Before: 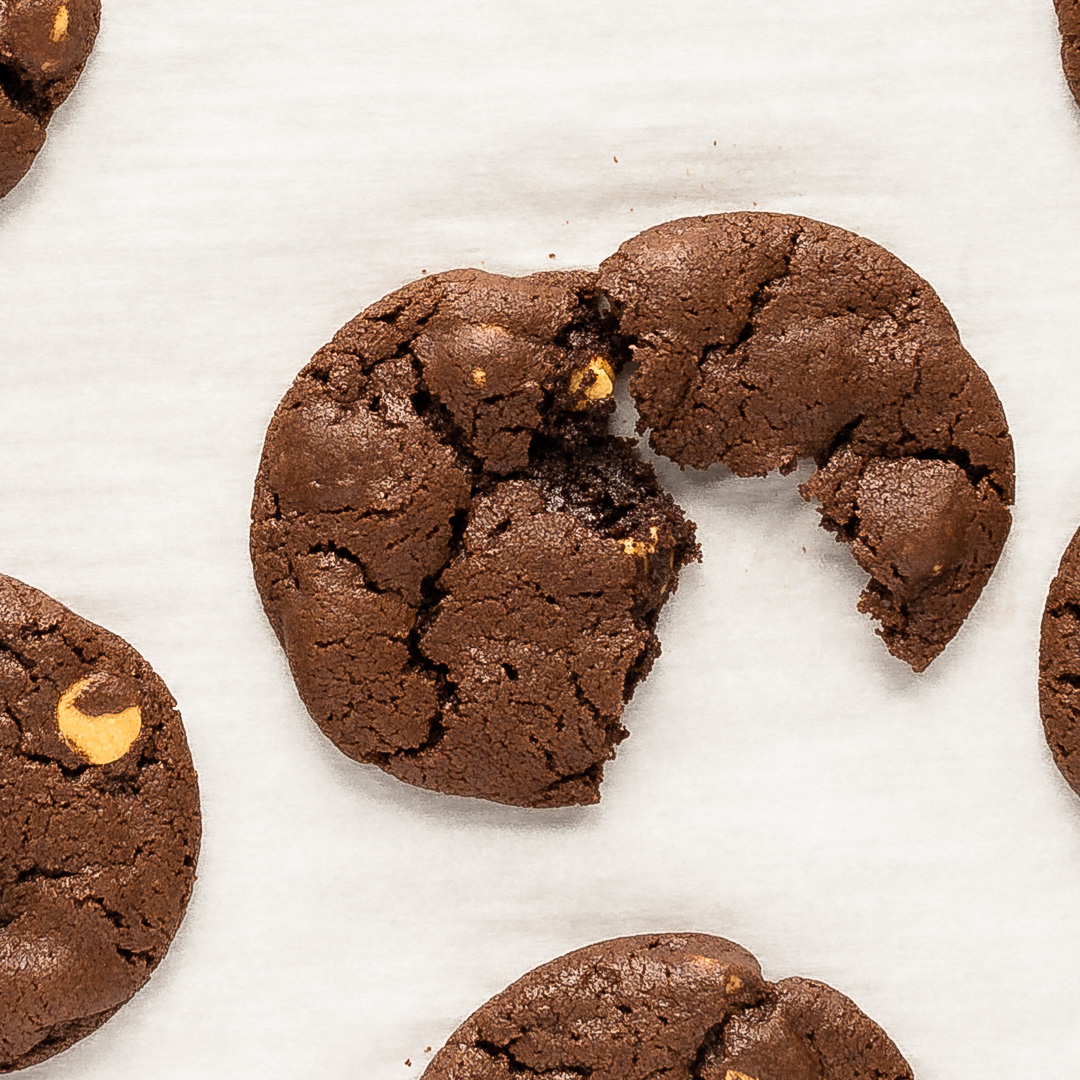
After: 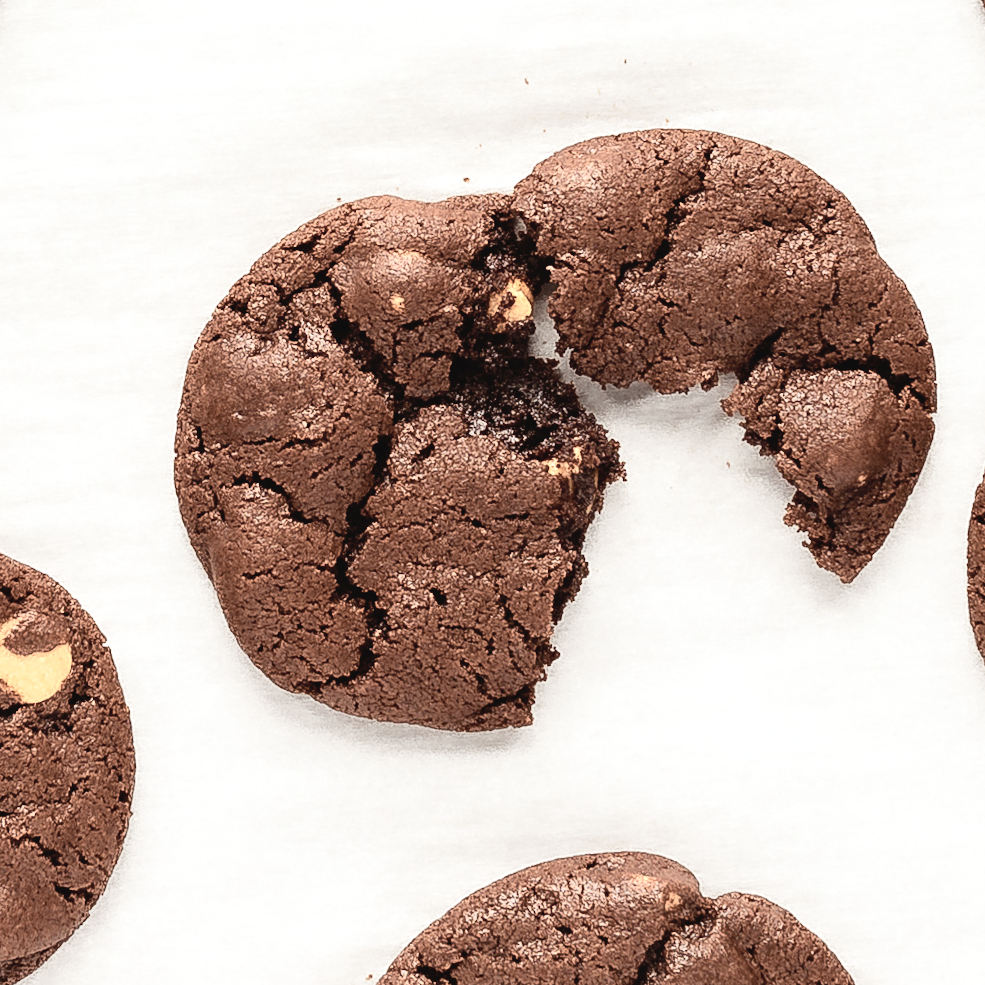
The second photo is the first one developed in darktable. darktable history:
crop and rotate: angle 1.96°, left 5.673%, top 5.673%
color correction: saturation 0.5
rgb levels: mode RGB, independent channels, levels [[0, 0.5, 1], [0, 0.521, 1], [0, 0.536, 1]]
tone curve: curves: ch0 [(0, 0.037) (0.045, 0.055) (0.155, 0.138) (0.29, 0.325) (0.428, 0.513) (0.604, 0.71) (0.824, 0.882) (1, 0.965)]; ch1 [(0, 0) (0.339, 0.334) (0.445, 0.419) (0.476, 0.454) (0.498, 0.498) (0.53, 0.515) (0.557, 0.556) (0.609, 0.649) (0.716, 0.746) (1, 1)]; ch2 [(0, 0) (0.327, 0.318) (0.417, 0.426) (0.46, 0.453) (0.502, 0.5) (0.526, 0.52) (0.554, 0.541) (0.626, 0.65) (0.749, 0.746) (1, 1)], color space Lab, independent channels, preserve colors none
tone equalizer: -7 EV 0.18 EV, -6 EV 0.12 EV, -5 EV 0.08 EV, -4 EV 0.04 EV, -2 EV -0.02 EV, -1 EV -0.04 EV, +0 EV -0.06 EV, luminance estimator HSV value / RGB max
exposure: exposure 0.493 EV, compensate highlight preservation false
